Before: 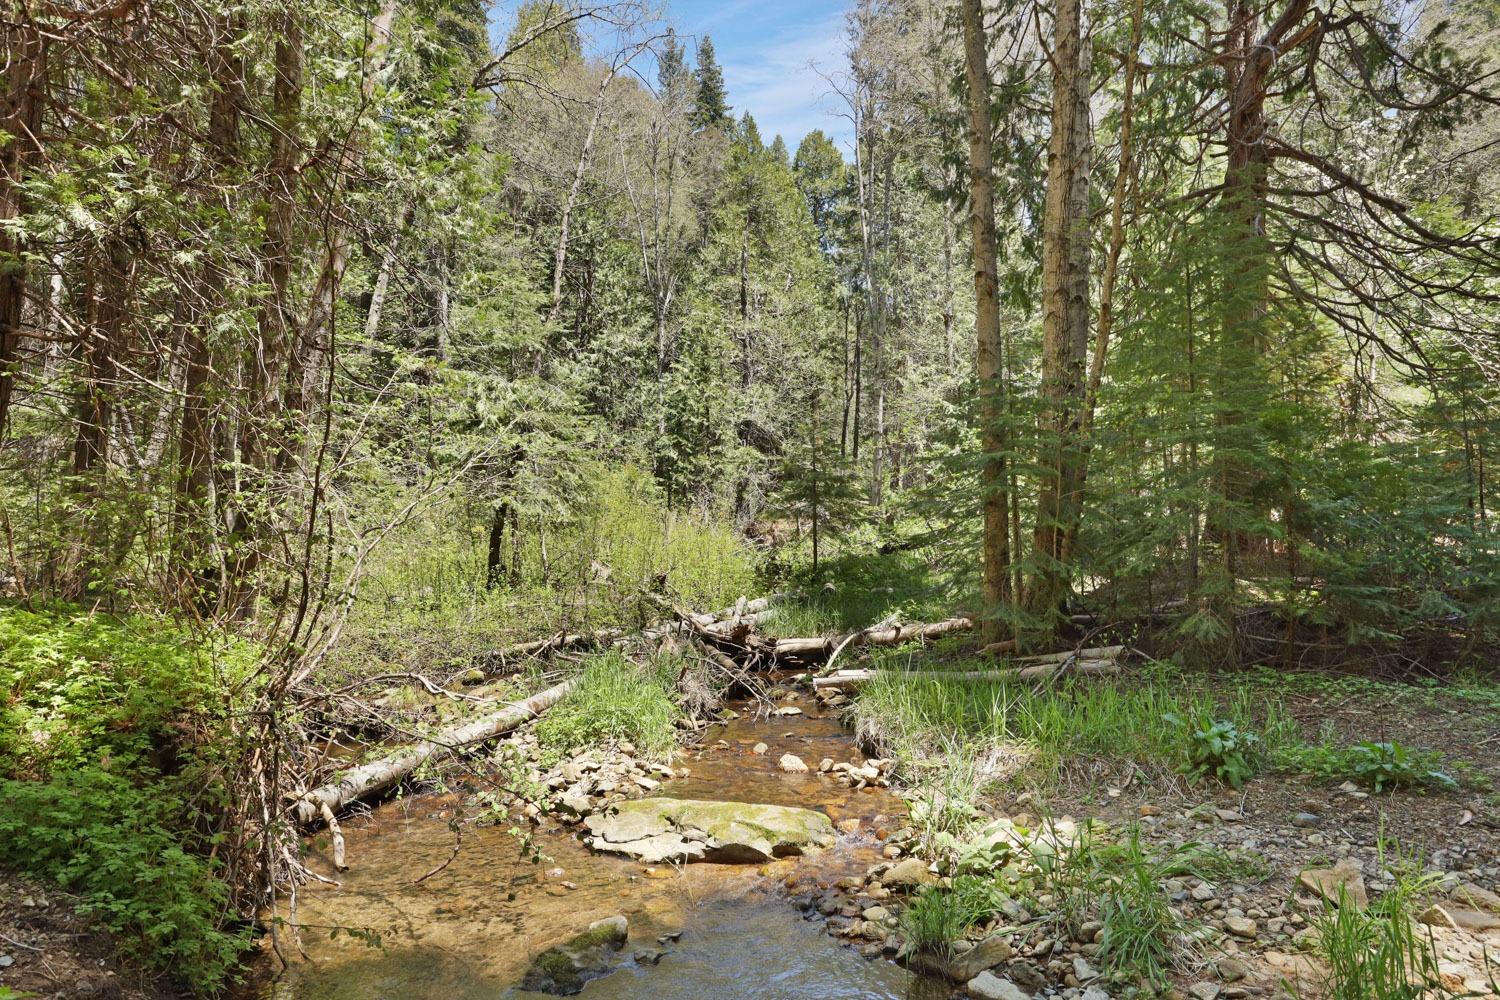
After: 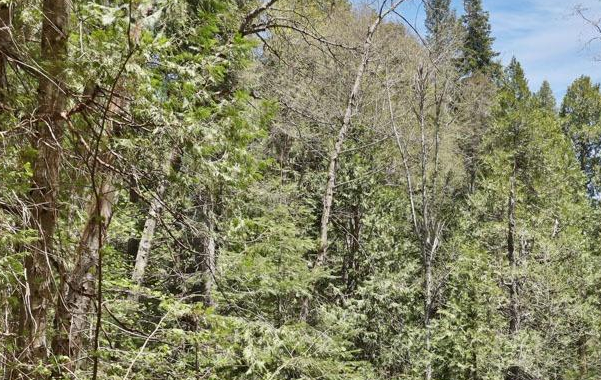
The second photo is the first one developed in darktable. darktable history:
crop: left 15.6%, top 5.462%, right 44.325%, bottom 56.462%
shadows and highlights: soften with gaussian
